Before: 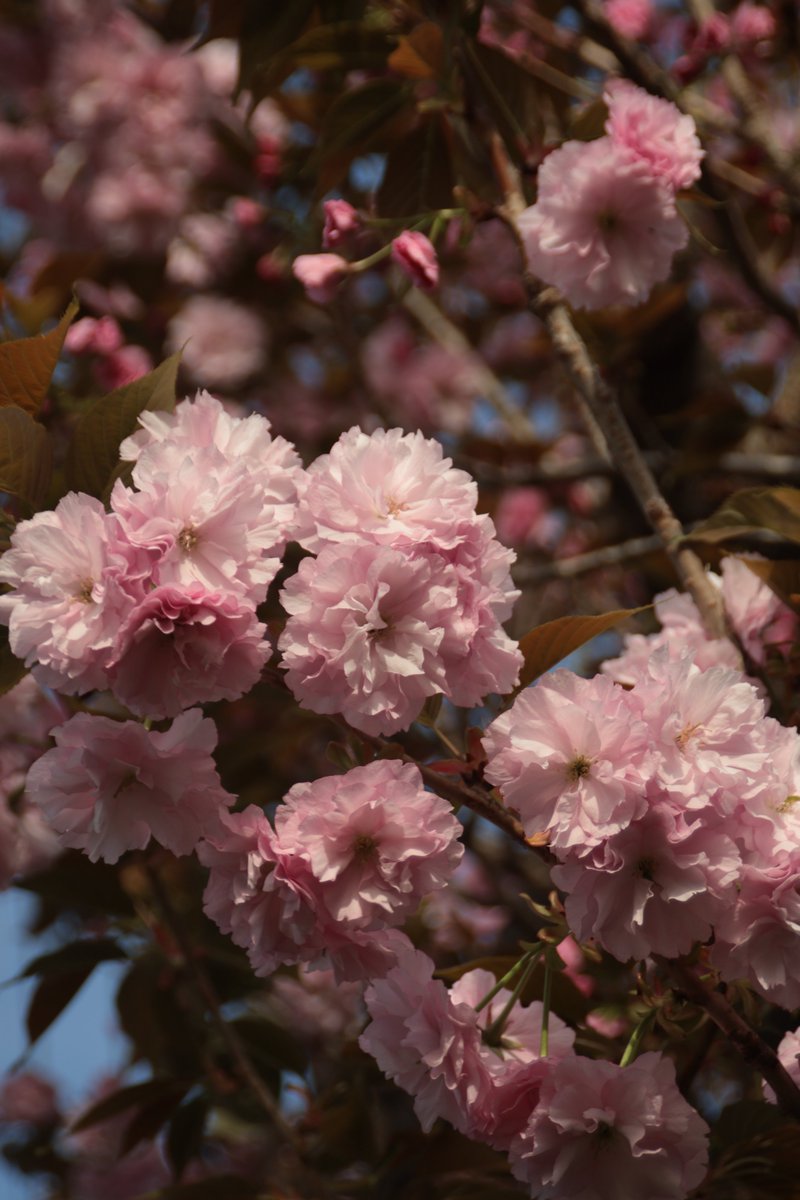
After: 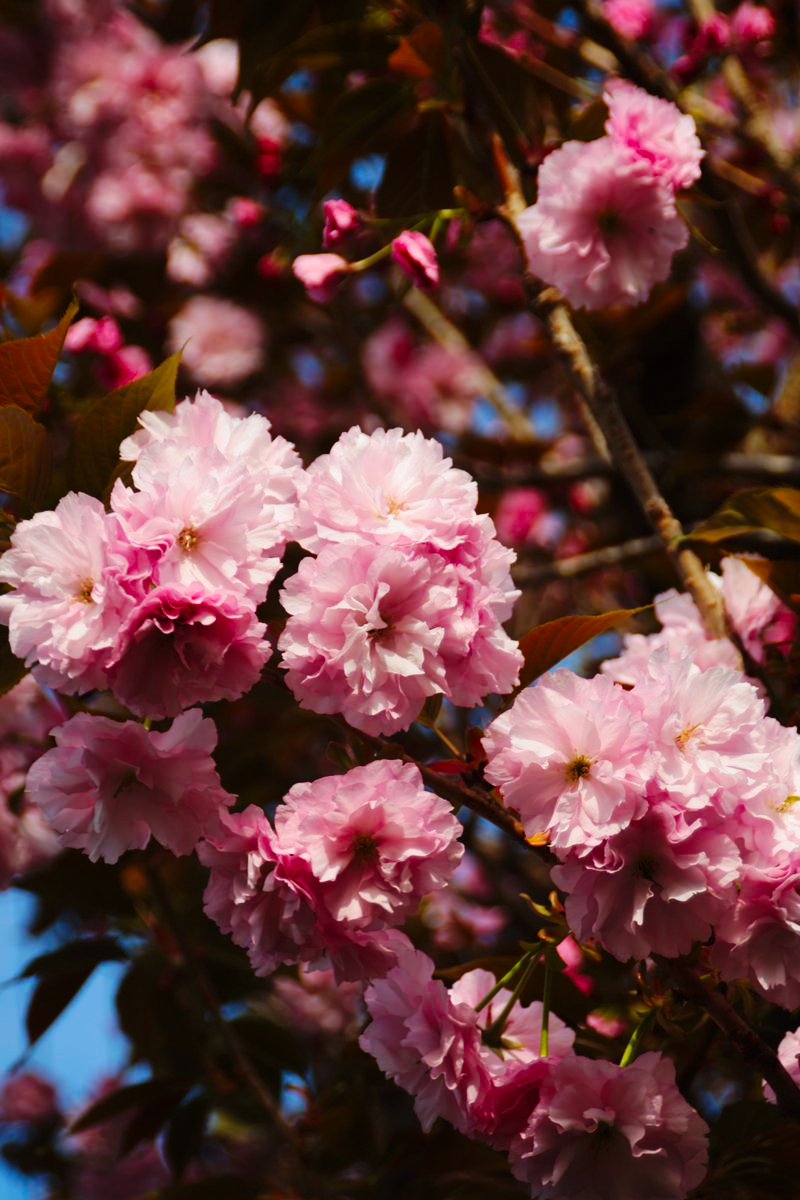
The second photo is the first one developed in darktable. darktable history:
color balance rgb: perceptual saturation grading › global saturation 40%, global vibrance 15%
white balance: red 0.967, blue 1.049
base curve: curves: ch0 [(0, 0) (0.036, 0.025) (0.121, 0.166) (0.206, 0.329) (0.605, 0.79) (1, 1)], preserve colors none
